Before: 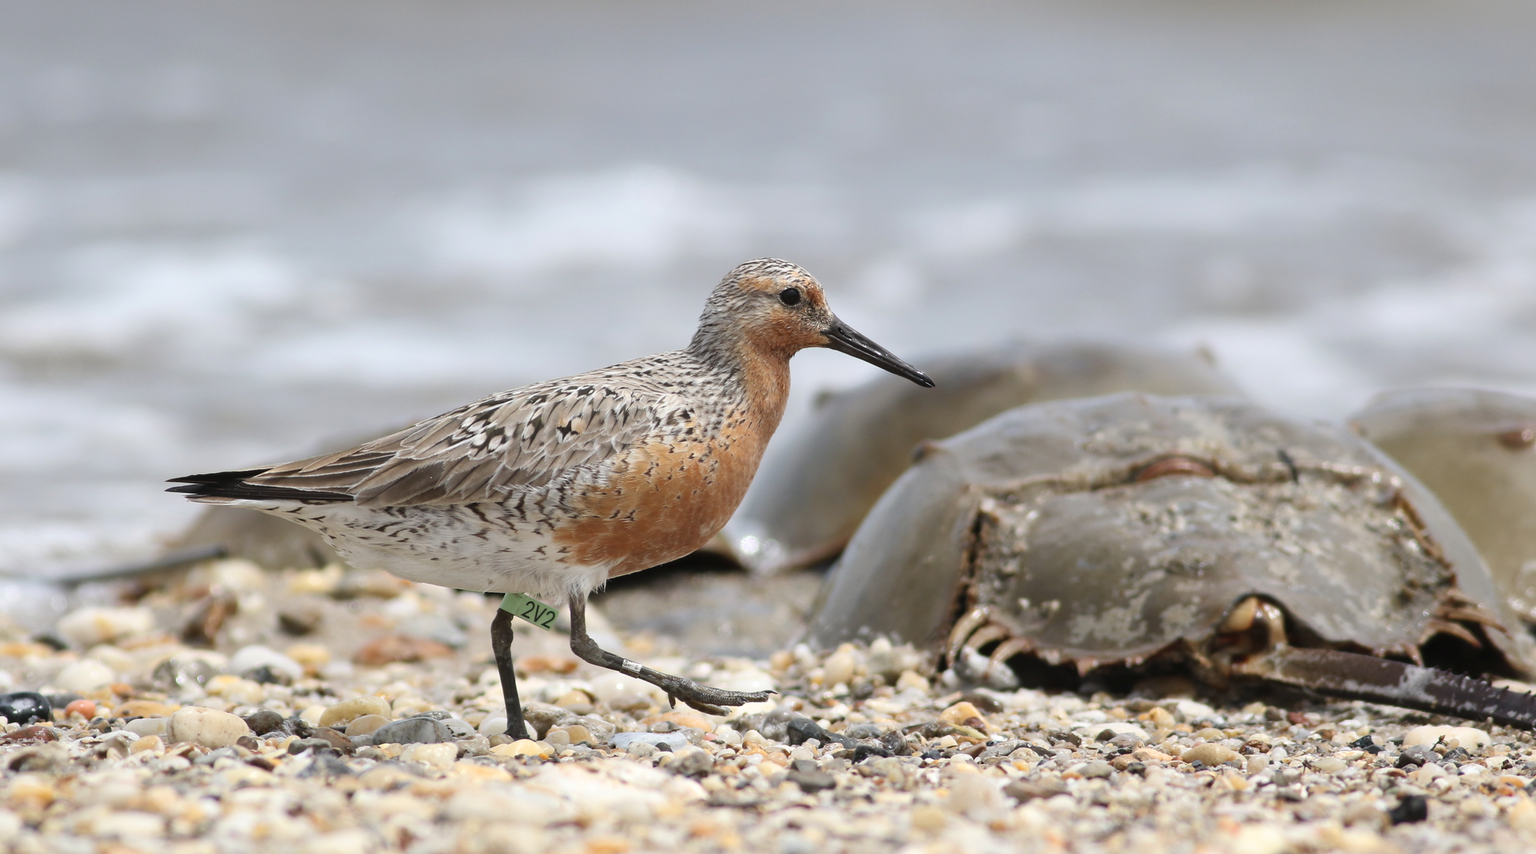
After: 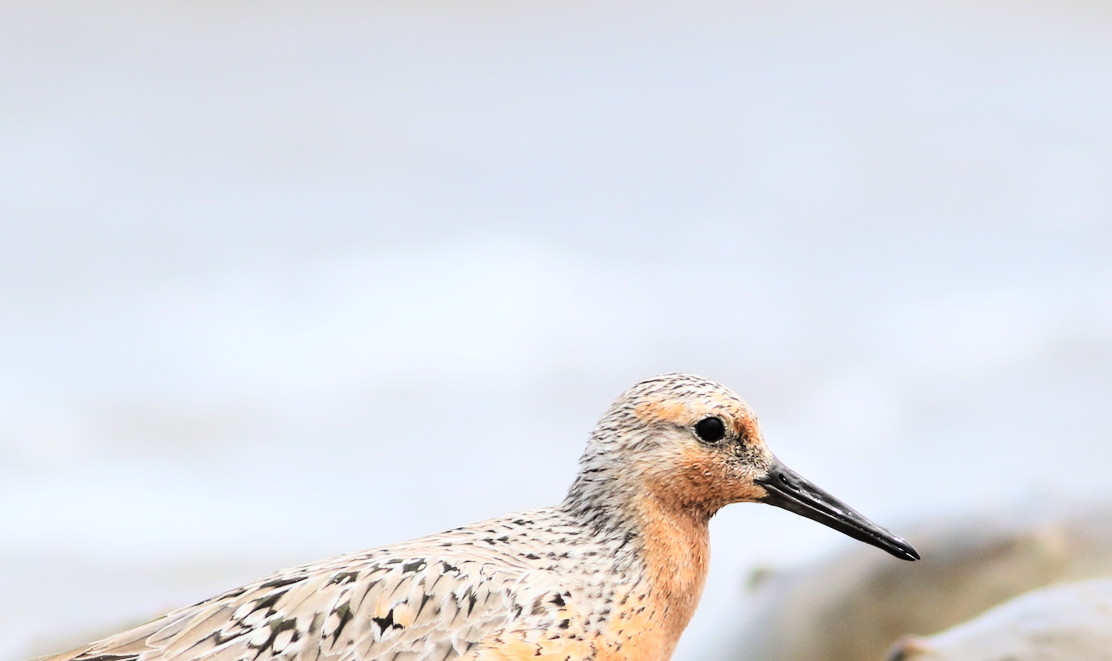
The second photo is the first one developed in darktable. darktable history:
tone curve: curves: ch0 [(0, 0) (0.004, 0) (0.133, 0.071) (0.325, 0.456) (0.832, 0.957) (1, 1)], color space Lab, linked channels, preserve colors none
white balance: emerald 1
crop: left 19.556%, right 30.401%, bottom 46.458%
